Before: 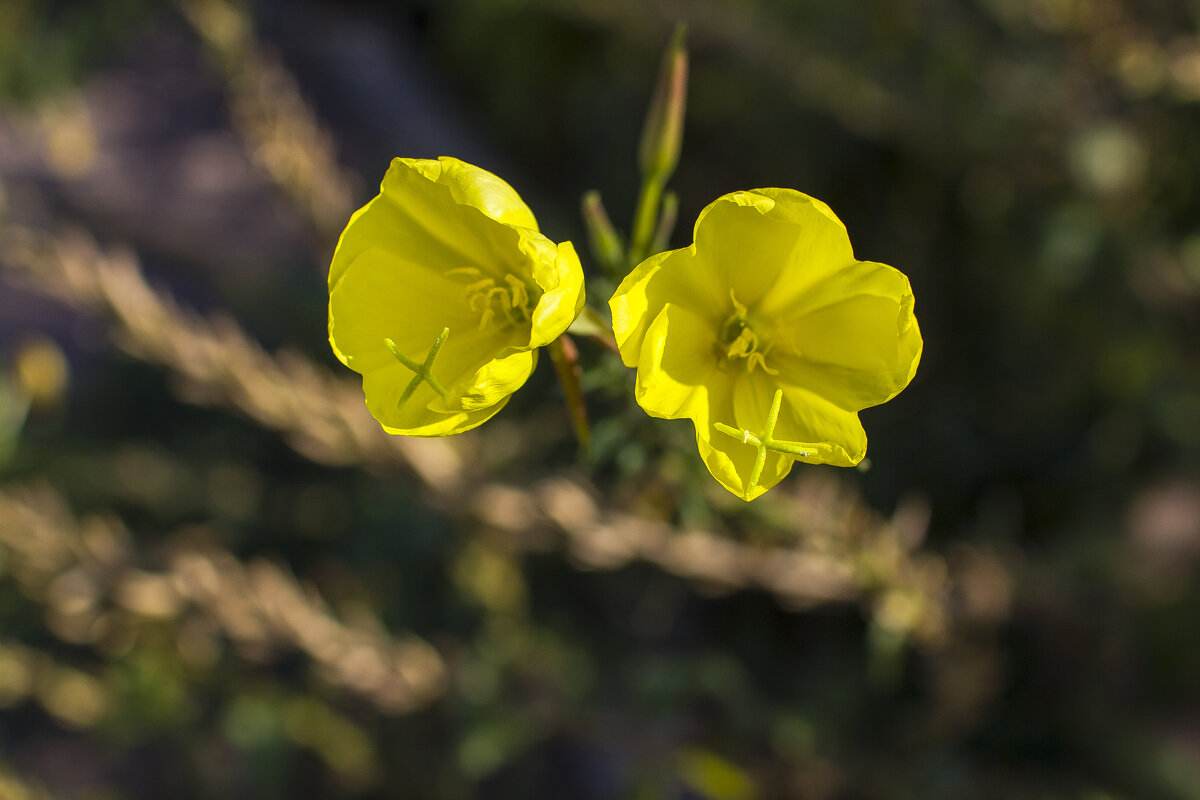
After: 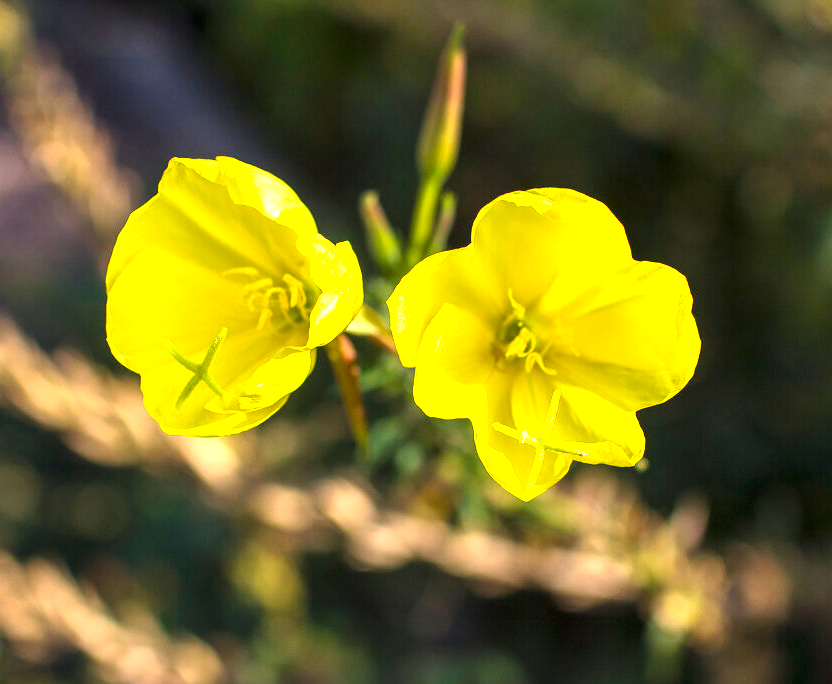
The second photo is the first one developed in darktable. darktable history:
crop: left 18.522%, right 12.075%, bottom 14.442%
tone curve: curves: ch0 [(0, 0) (0.003, 0.003) (0.011, 0.011) (0.025, 0.024) (0.044, 0.043) (0.069, 0.068) (0.1, 0.098) (0.136, 0.133) (0.177, 0.174) (0.224, 0.22) (0.277, 0.272) (0.335, 0.329) (0.399, 0.391) (0.468, 0.459) (0.543, 0.545) (0.623, 0.625) (0.709, 0.711) (0.801, 0.802) (0.898, 0.898) (1, 1)], preserve colors none
exposure: black level correction 0, exposure 1.2 EV, compensate exposure bias true, compensate highlight preservation false
